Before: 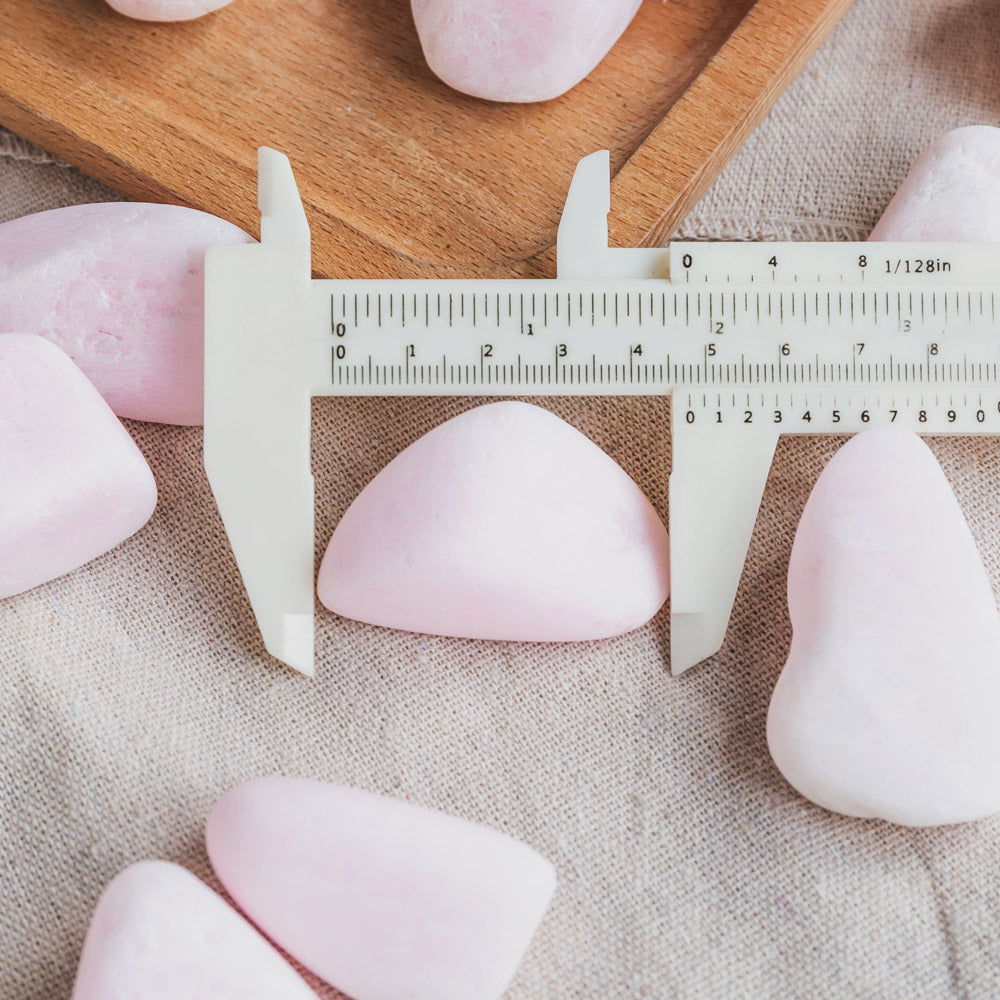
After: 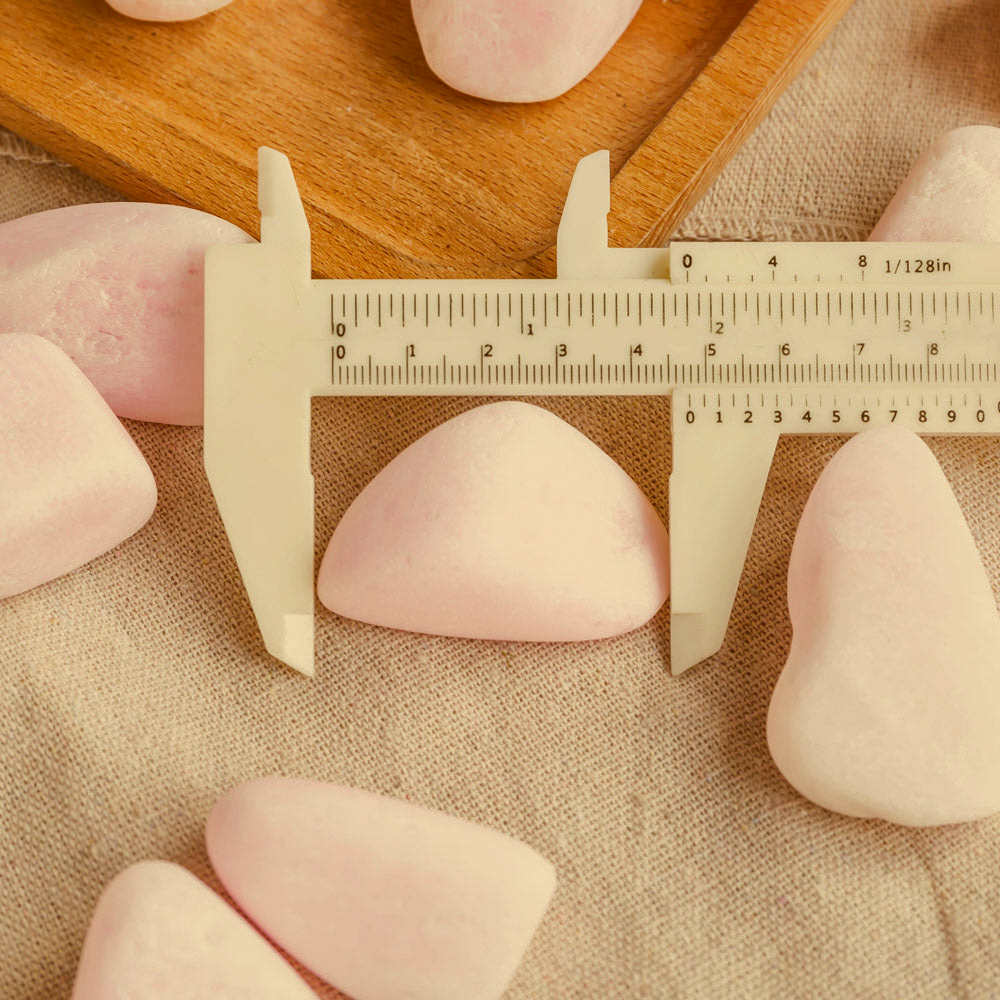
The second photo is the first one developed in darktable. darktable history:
color correction: highlights a* 1.12, highlights b* 24.26, shadows a* 15.58, shadows b* 24.26
shadows and highlights: on, module defaults
